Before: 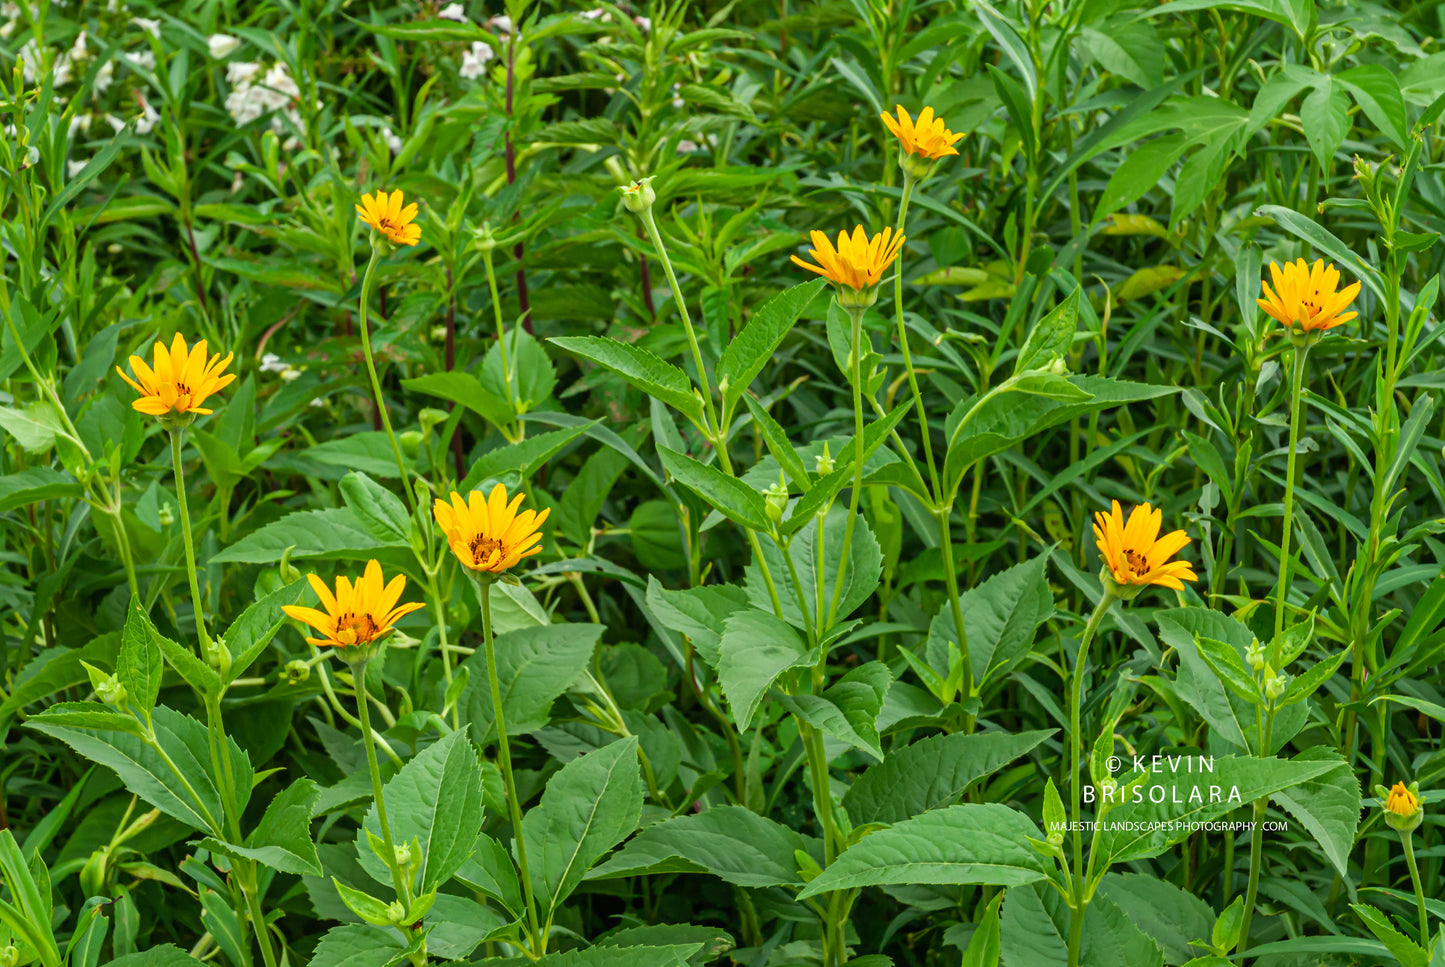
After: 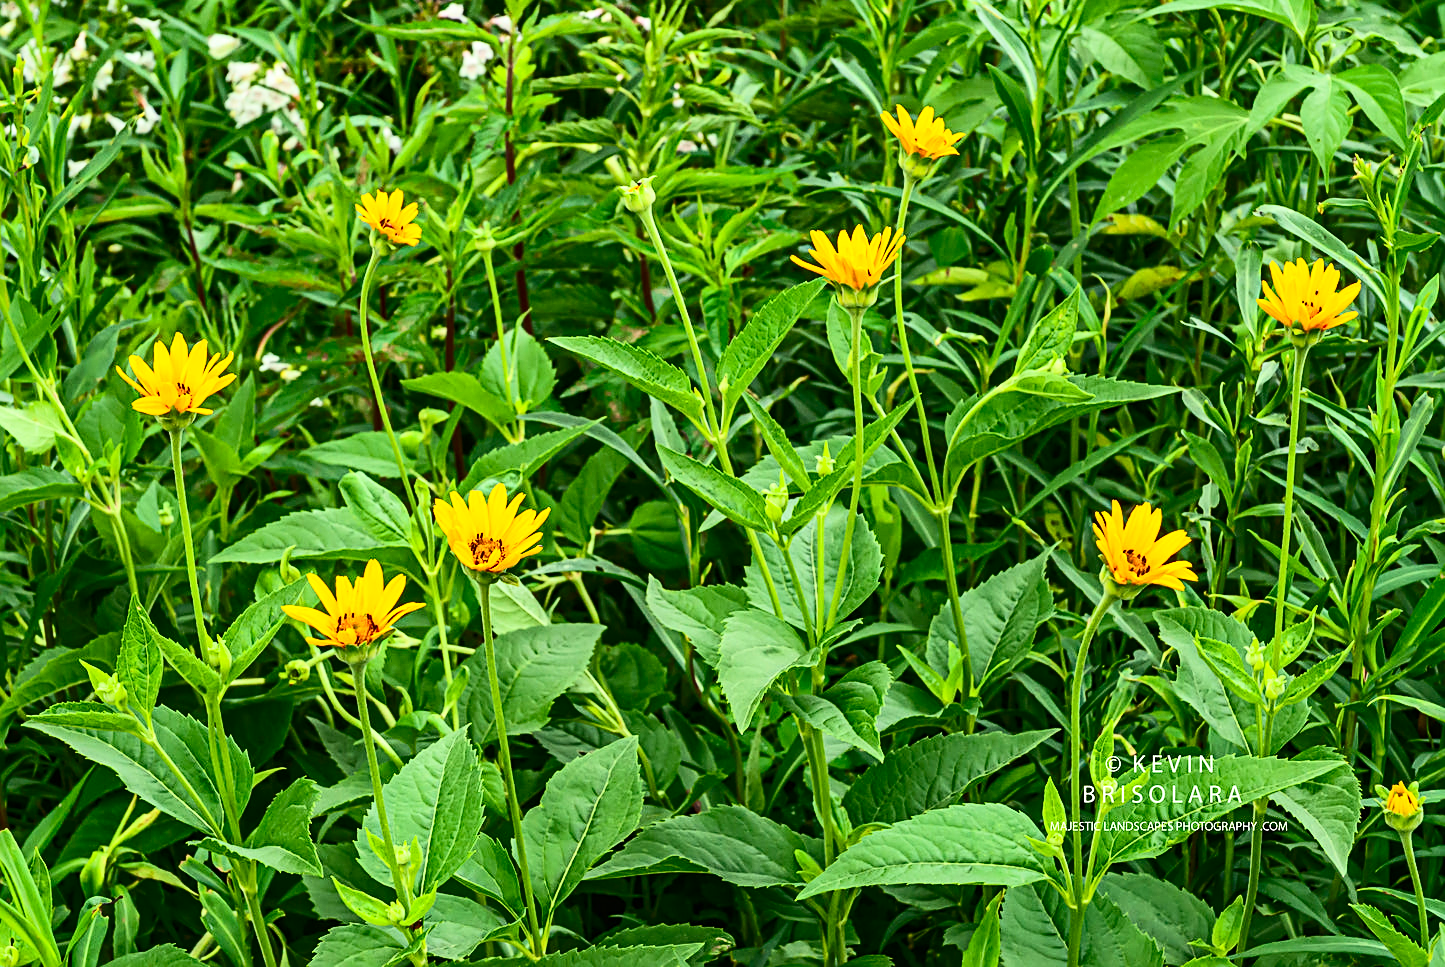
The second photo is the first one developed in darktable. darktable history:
contrast brightness saturation: contrast 0.4, brightness 0.1, saturation 0.21
sharpen: on, module defaults
